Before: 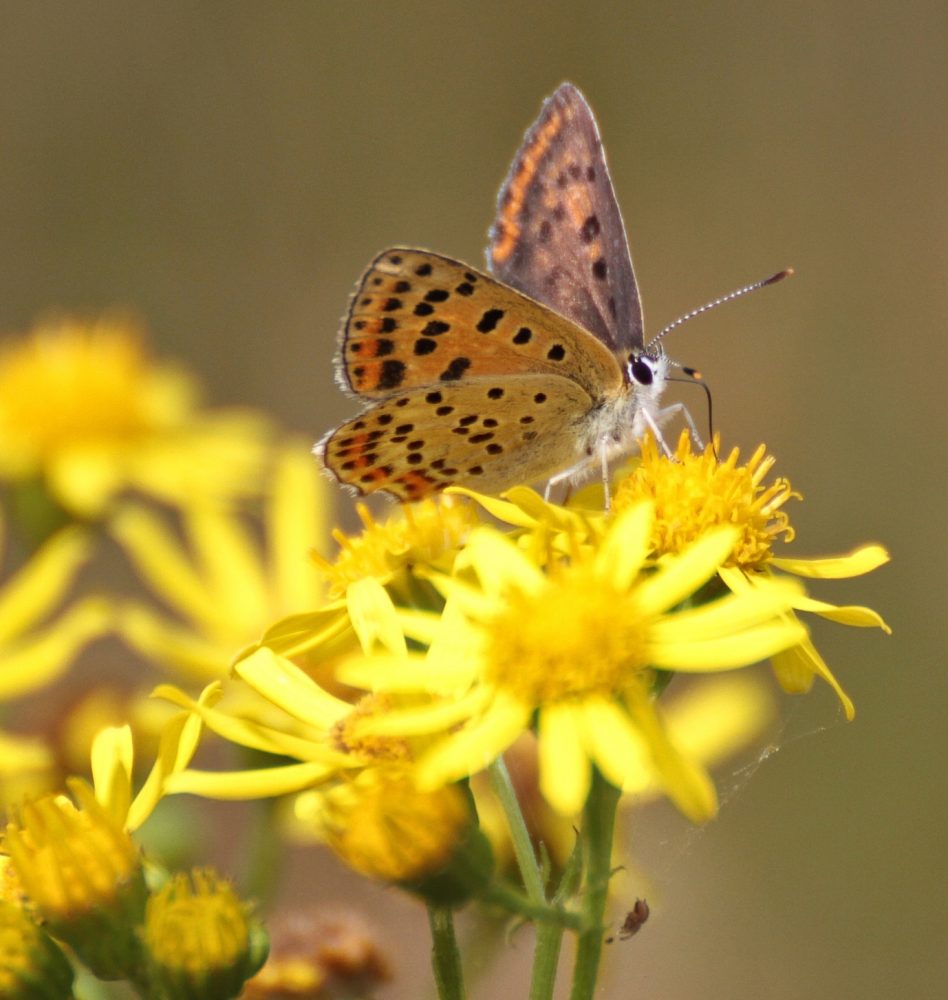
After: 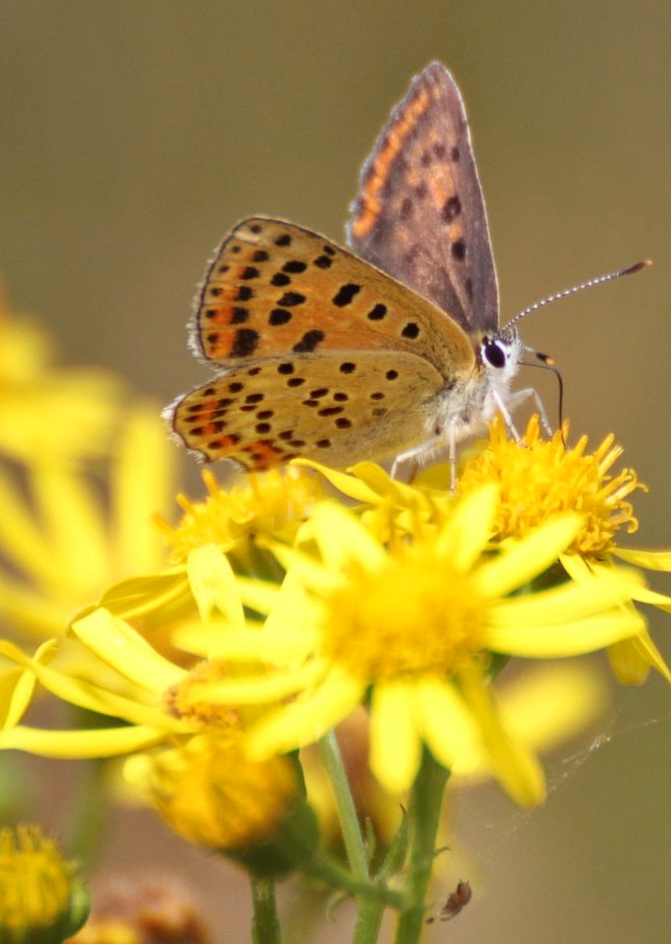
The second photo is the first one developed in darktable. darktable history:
tone equalizer: -8 EV 0.06 EV, smoothing diameter 25%, edges refinement/feathering 10, preserve details guided filter
levels: levels [0, 0.478, 1]
crop and rotate: angle -3.27°, left 14.277%, top 0.028%, right 10.766%, bottom 0.028%
